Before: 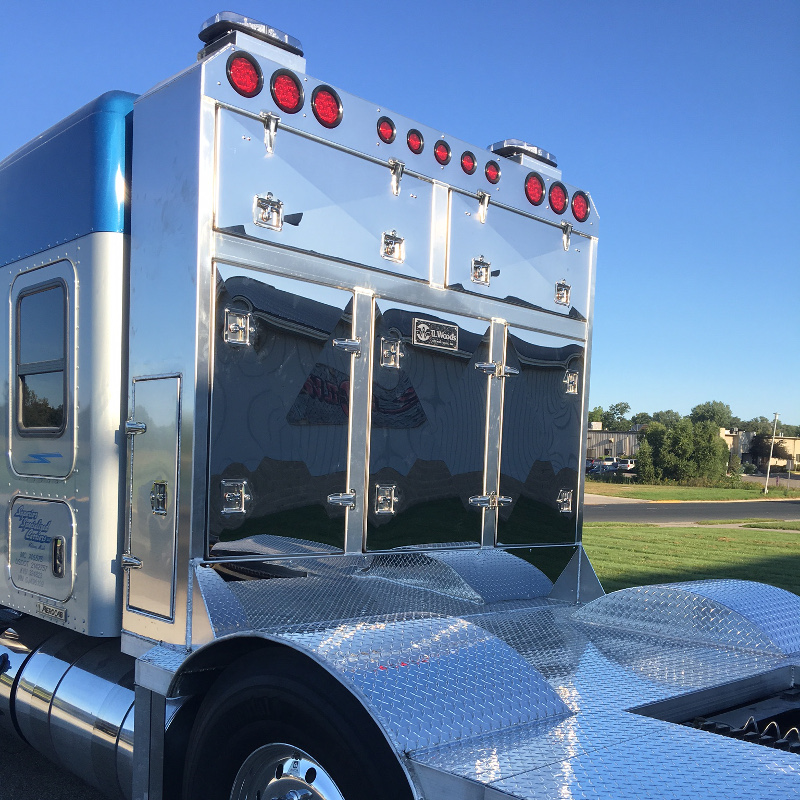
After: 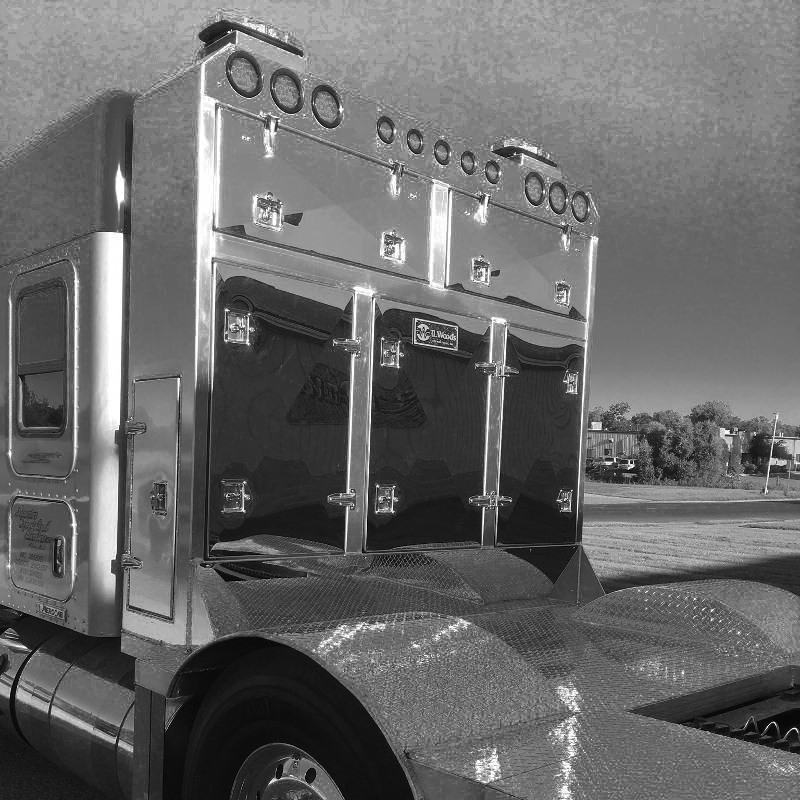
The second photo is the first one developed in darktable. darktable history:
color zones: curves: ch0 [(0.002, 0.589) (0.107, 0.484) (0.146, 0.249) (0.217, 0.352) (0.309, 0.525) (0.39, 0.404) (0.455, 0.169) (0.597, 0.055) (0.724, 0.212) (0.775, 0.691) (0.869, 0.571) (1, 0.587)]; ch1 [(0, 0) (0.143, 0) (0.286, 0) (0.429, 0) (0.571, 0) (0.714, 0) (0.857, 0)], mix 24.56%
